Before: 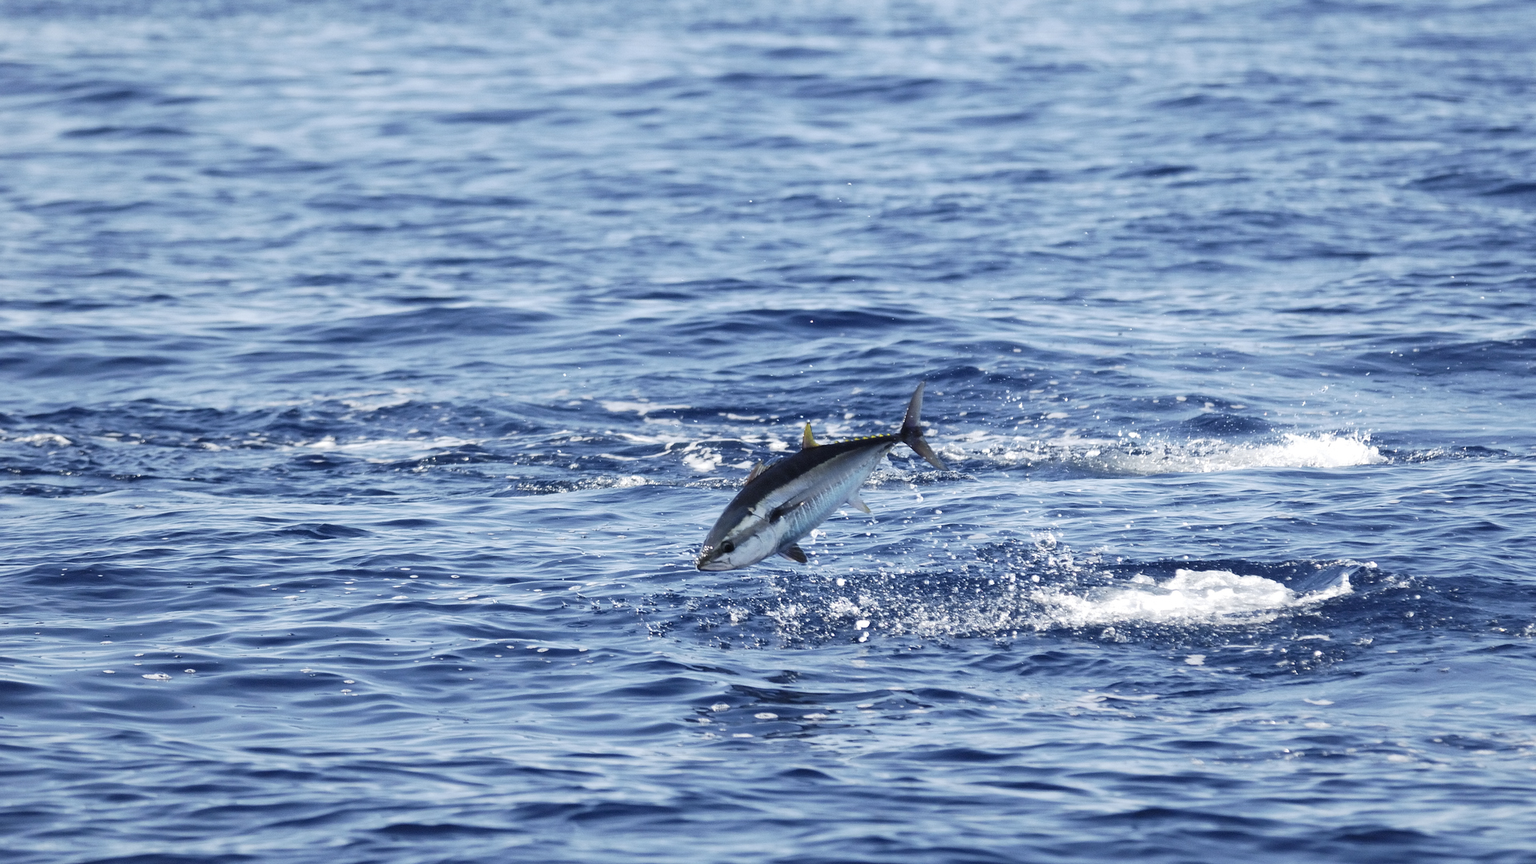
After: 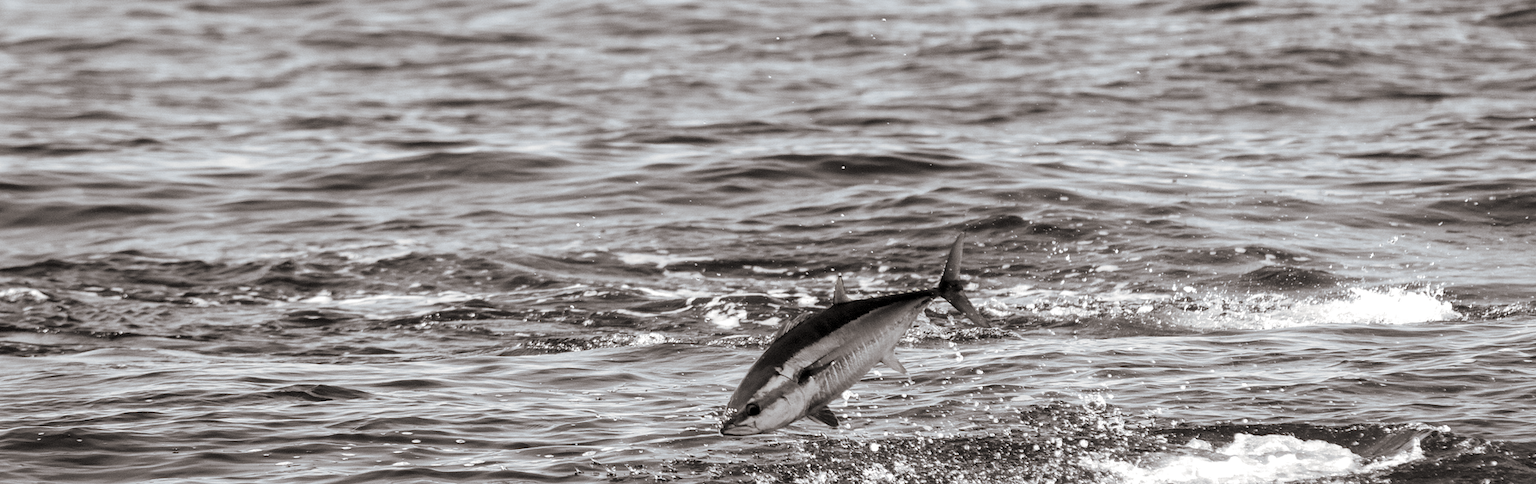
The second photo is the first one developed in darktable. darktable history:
crop: left 1.744%, top 19.225%, right 5.069%, bottom 28.357%
color correction: saturation 0.2
local contrast: detail 130%
split-toning: shadows › hue 26°, shadows › saturation 0.09, highlights › hue 40°, highlights › saturation 0.18, balance -63, compress 0%
